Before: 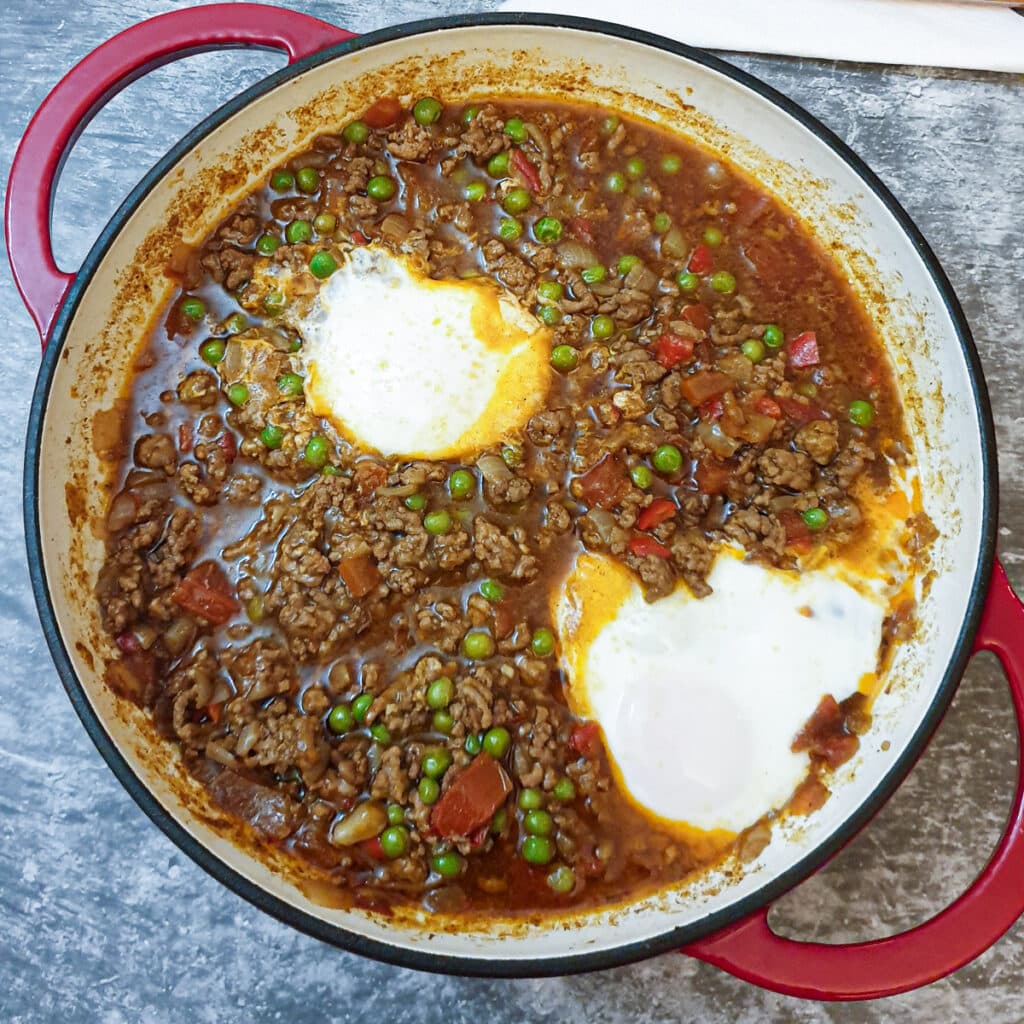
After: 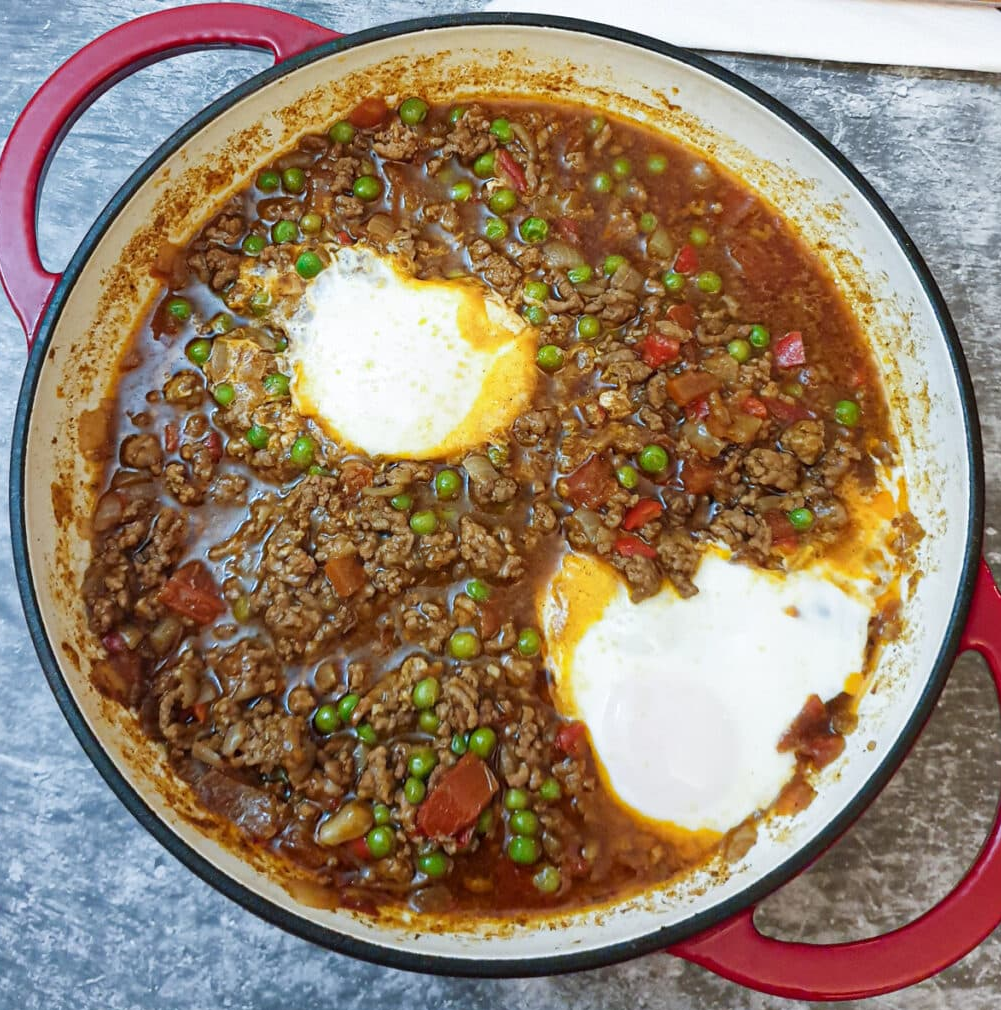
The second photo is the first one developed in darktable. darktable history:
crop and rotate: left 1.46%, right 0.705%, bottom 1.273%
